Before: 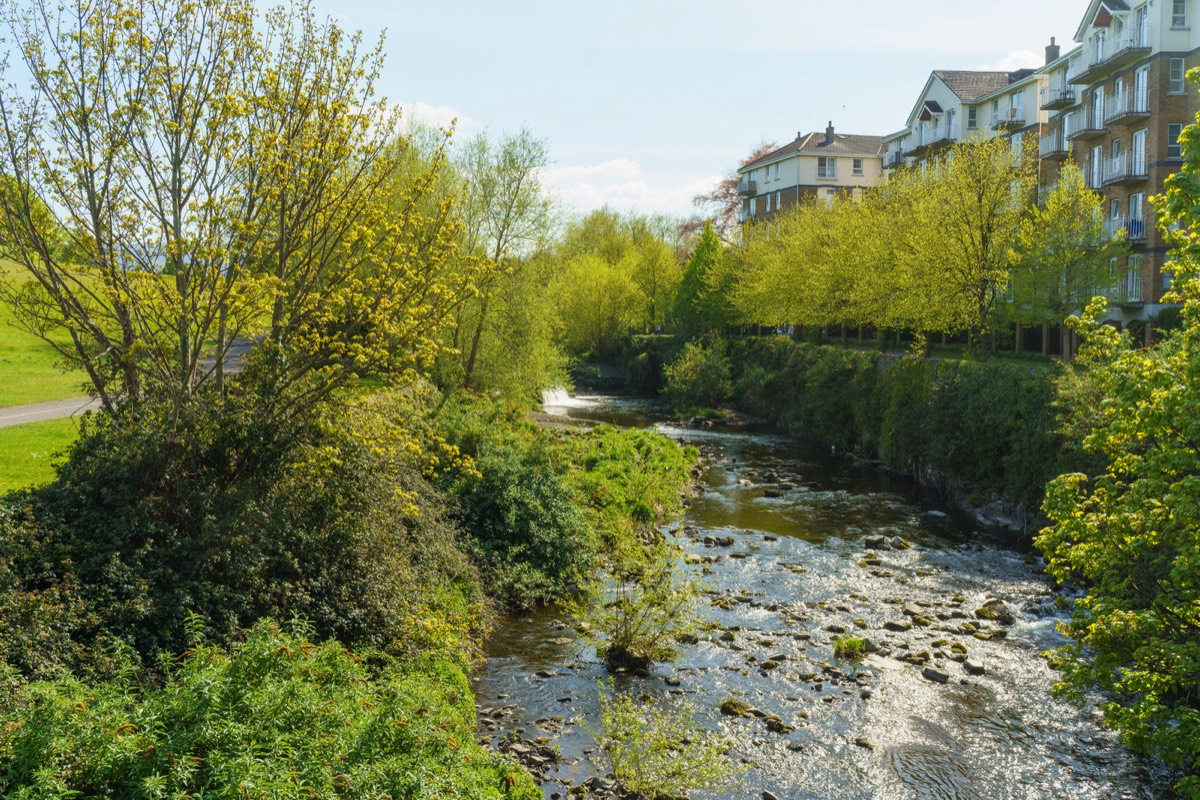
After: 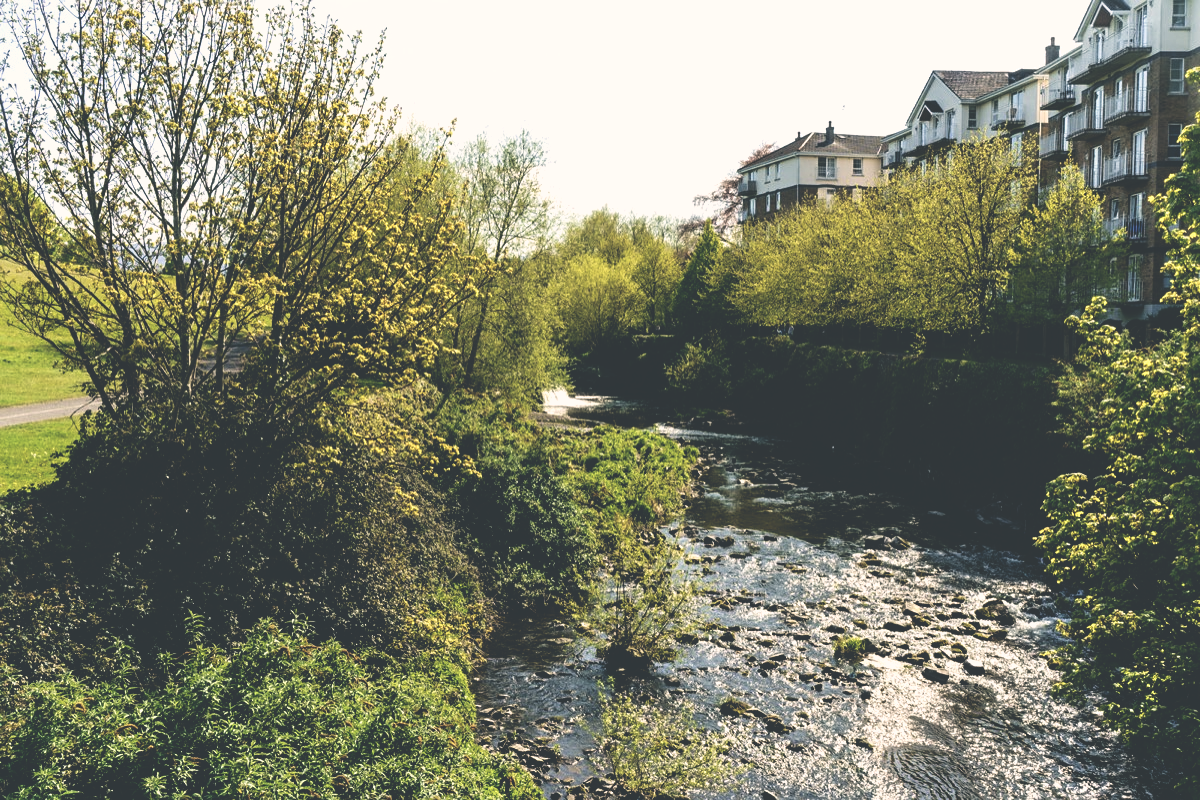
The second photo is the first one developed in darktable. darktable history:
color balance rgb: perceptual saturation grading › global saturation -28.135%, perceptual saturation grading › highlights -20.866%, perceptual saturation grading › mid-tones -23.755%, perceptual saturation grading › shadows -23.663%, global vibrance 20%
color correction: highlights a* 5.4, highlights b* 5.29, shadows a* -4.4, shadows b* -5.17
sharpen: amount 0.21
base curve: curves: ch0 [(0, 0.036) (0.083, 0.04) (0.804, 1)], preserve colors none
